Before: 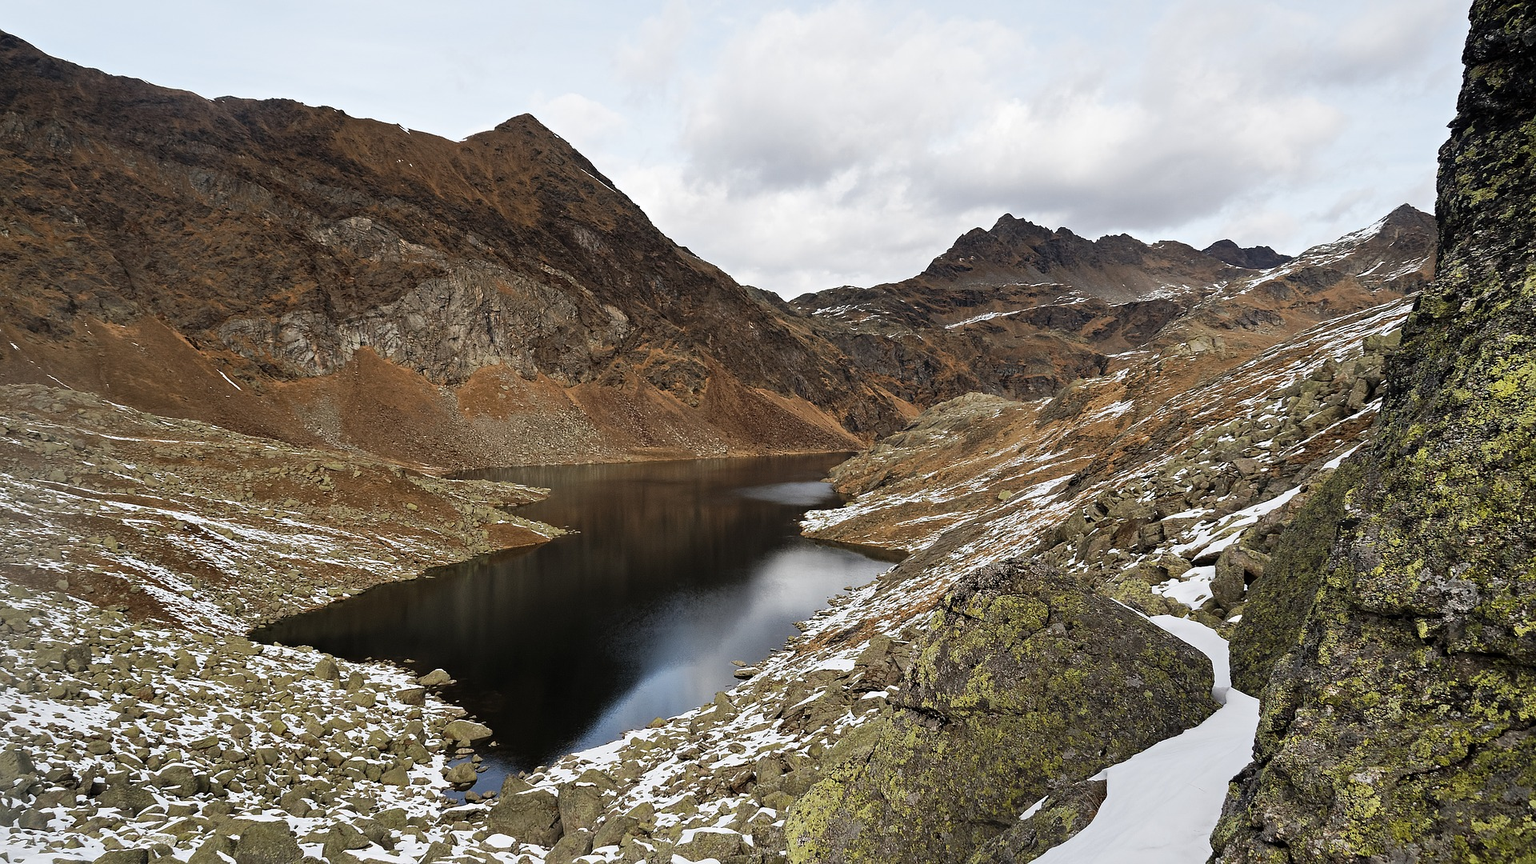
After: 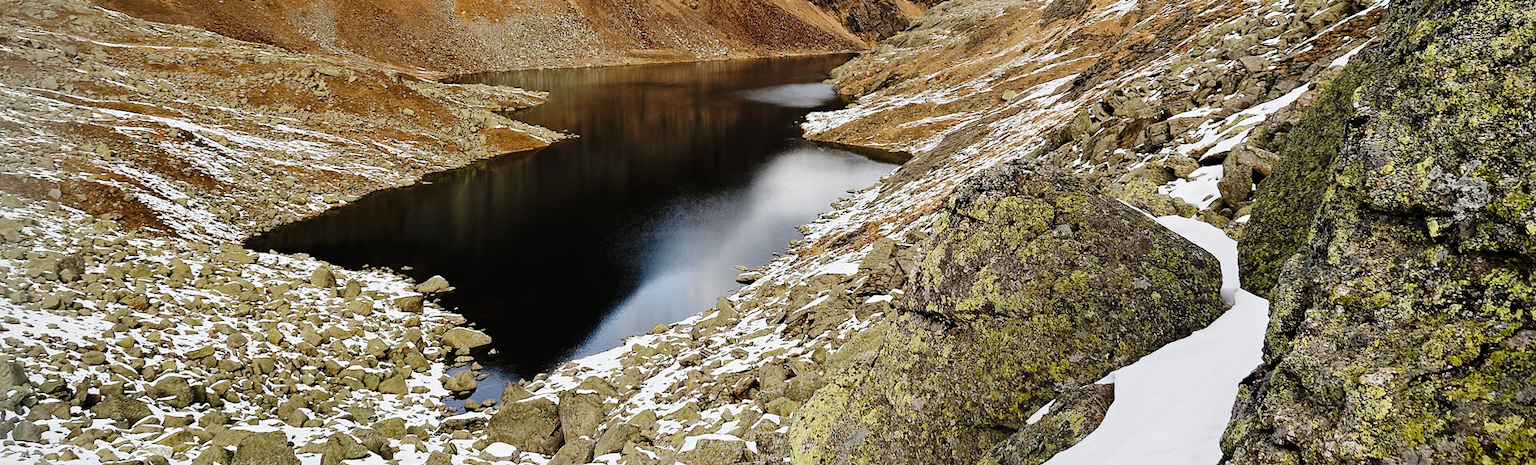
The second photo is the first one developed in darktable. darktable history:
tone curve: curves: ch0 [(0, 0) (0.003, 0.001) (0.011, 0.006) (0.025, 0.012) (0.044, 0.018) (0.069, 0.025) (0.1, 0.045) (0.136, 0.074) (0.177, 0.124) (0.224, 0.196) (0.277, 0.289) (0.335, 0.396) (0.399, 0.495) (0.468, 0.585) (0.543, 0.663) (0.623, 0.728) (0.709, 0.808) (0.801, 0.87) (0.898, 0.932) (1, 1)], preserve colors none
crop and rotate: top 46.237%
rotate and perspective: rotation -0.45°, automatic cropping original format, crop left 0.008, crop right 0.992, crop top 0.012, crop bottom 0.988
